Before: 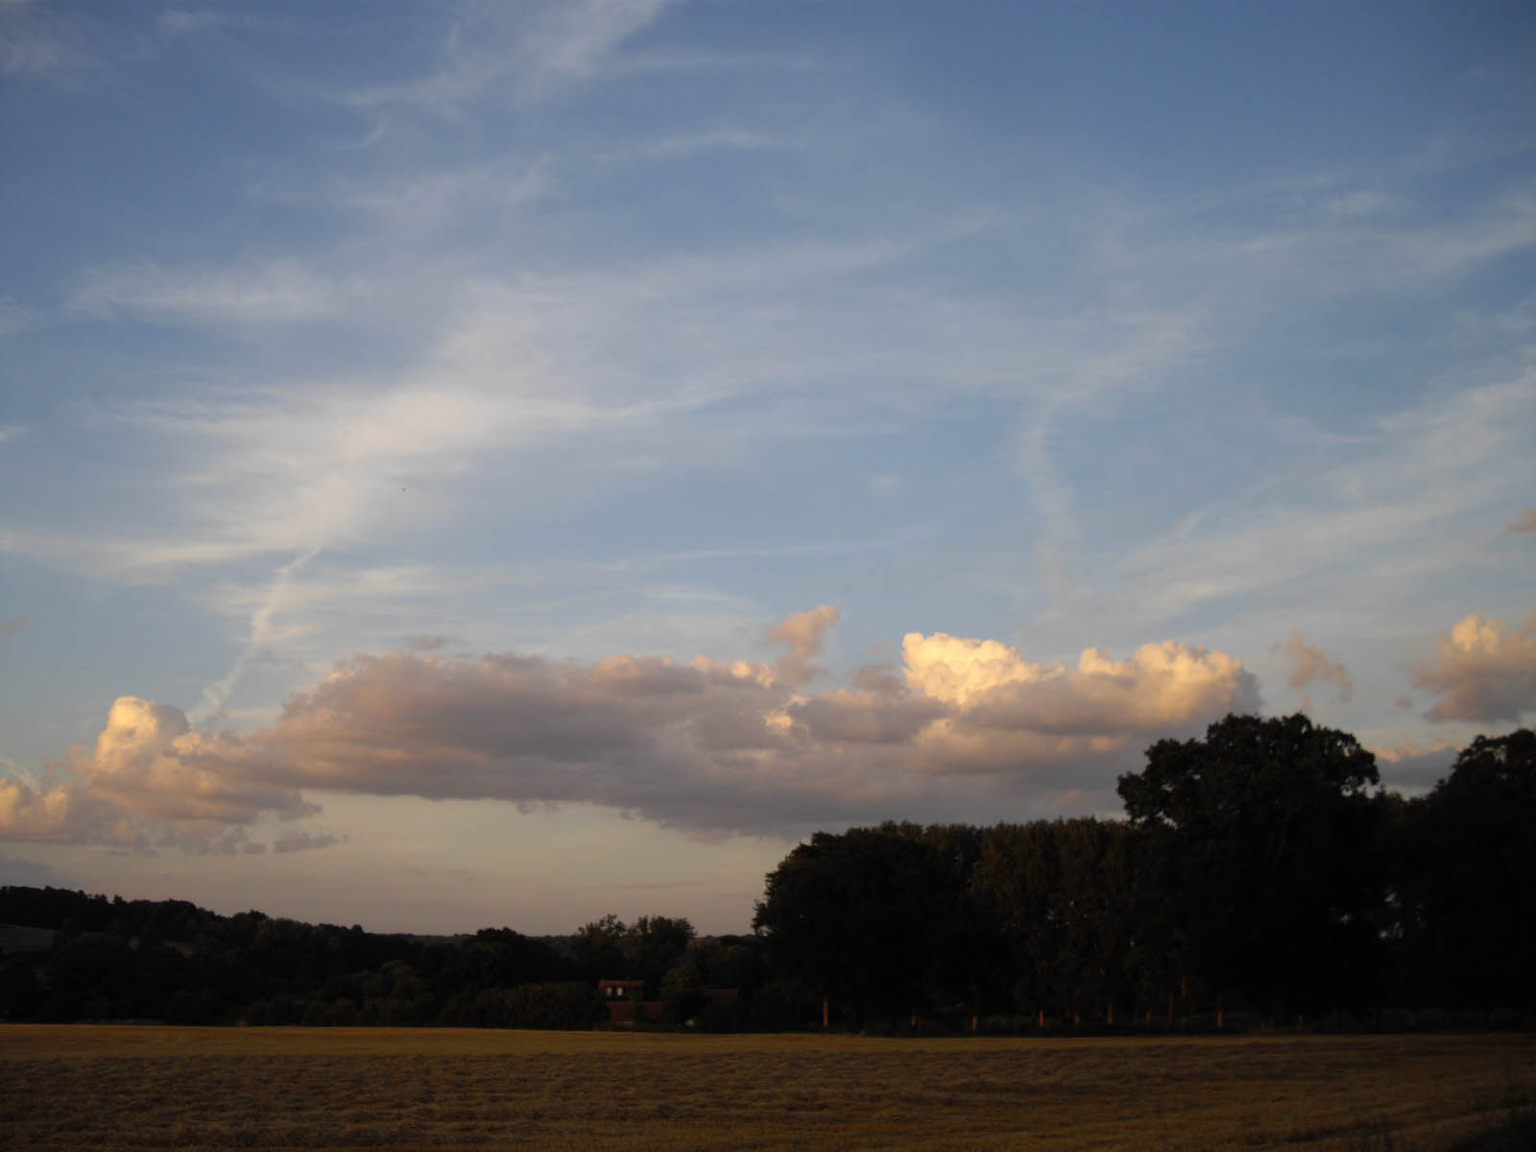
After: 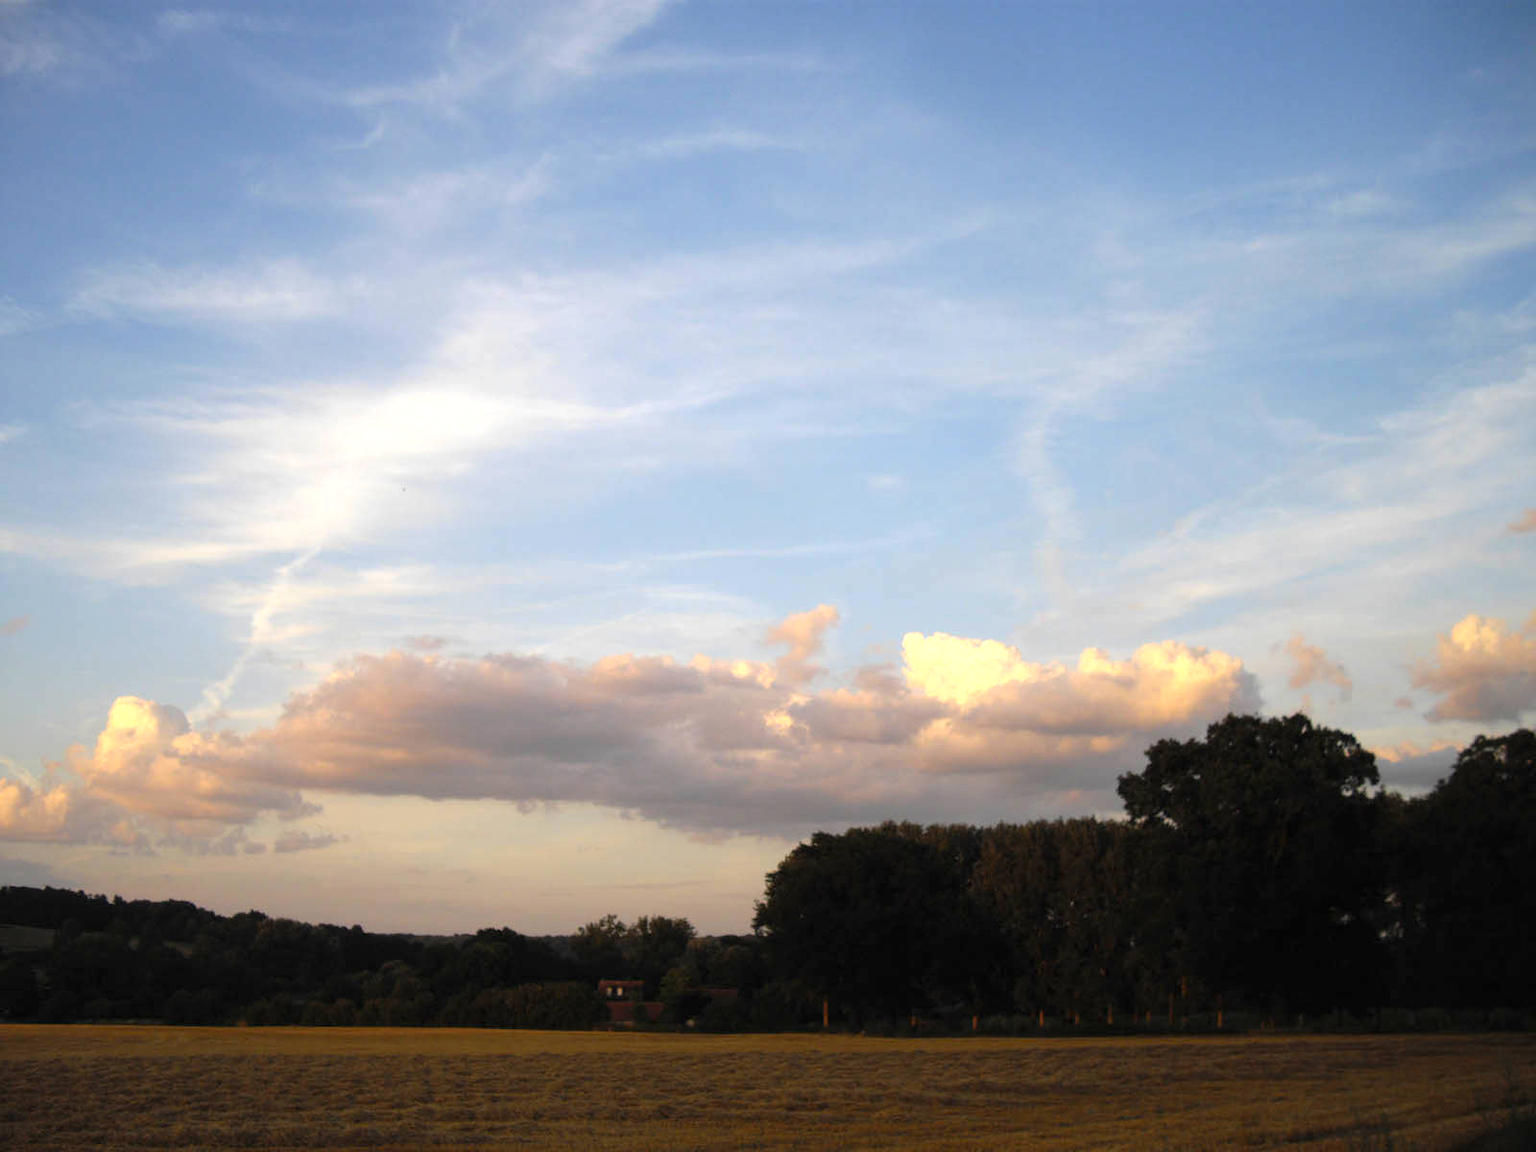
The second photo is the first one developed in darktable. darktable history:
exposure: black level correction 0, exposure 0.869 EV, compensate highlight preservation false
color balance rgb: perceptual saturation grading › global saturation 0.696%, global vibrance 20%
